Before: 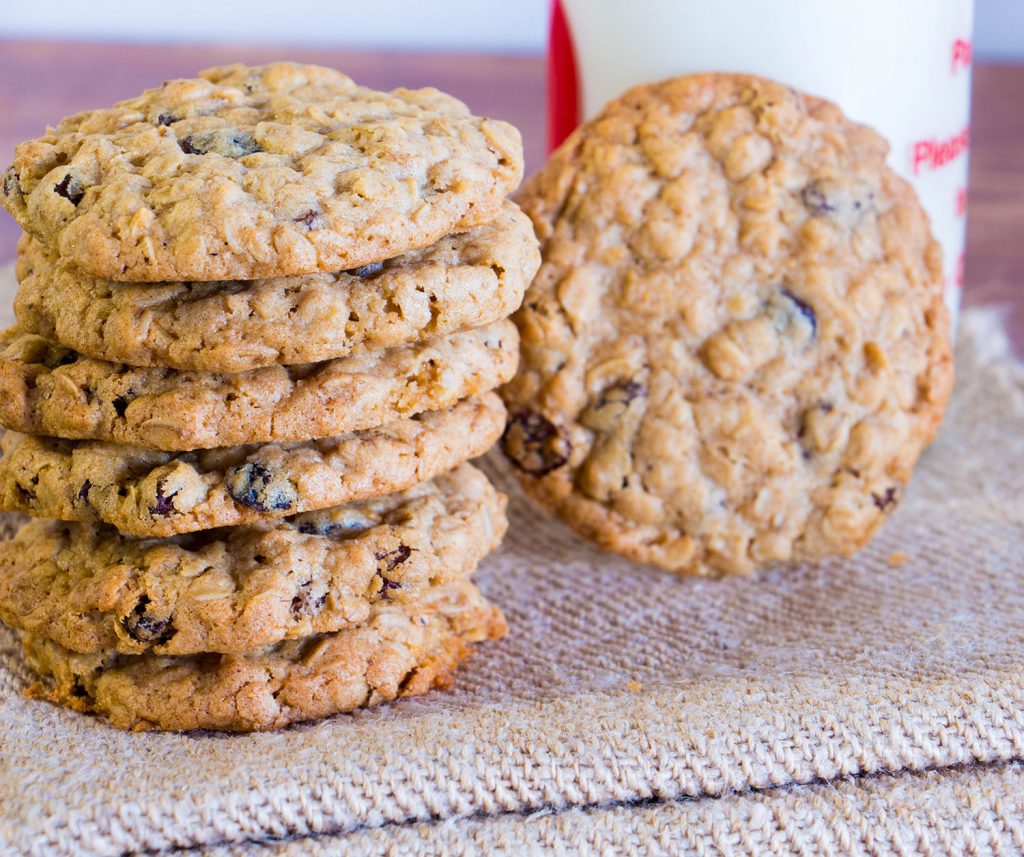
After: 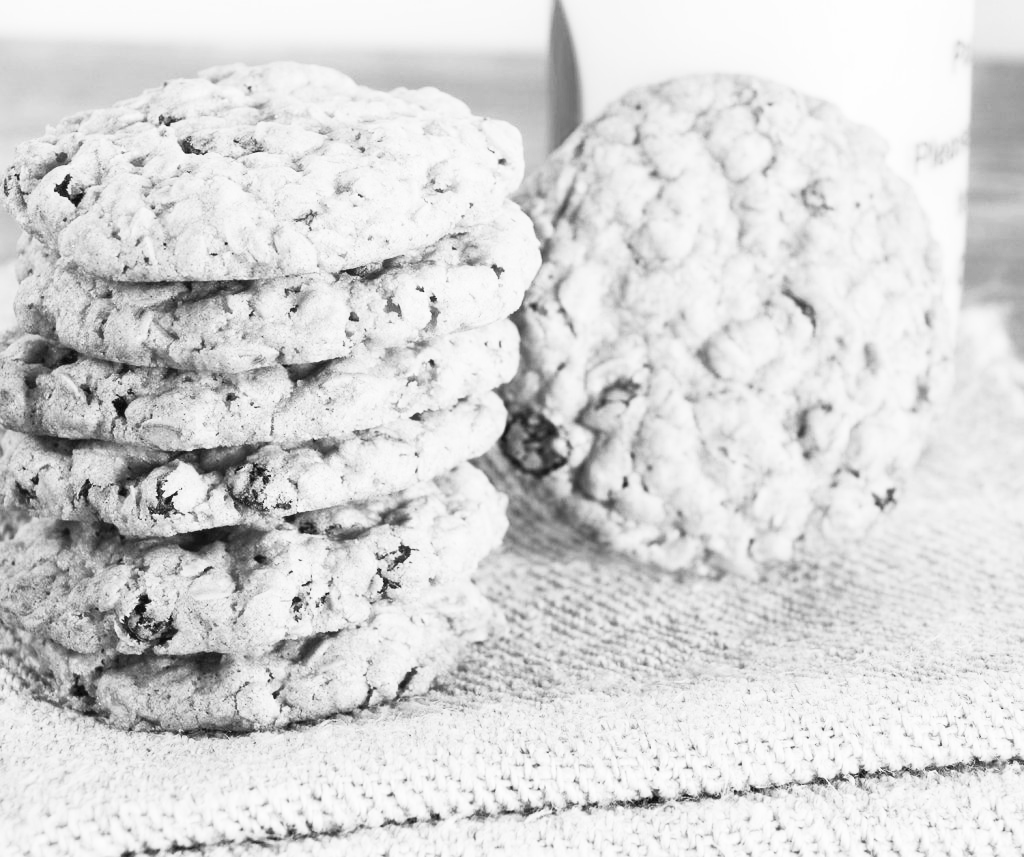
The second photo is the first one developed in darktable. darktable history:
monochrome: on, module defaults
contrast brightness saturation: contrast 0.39, brightness 0.53
